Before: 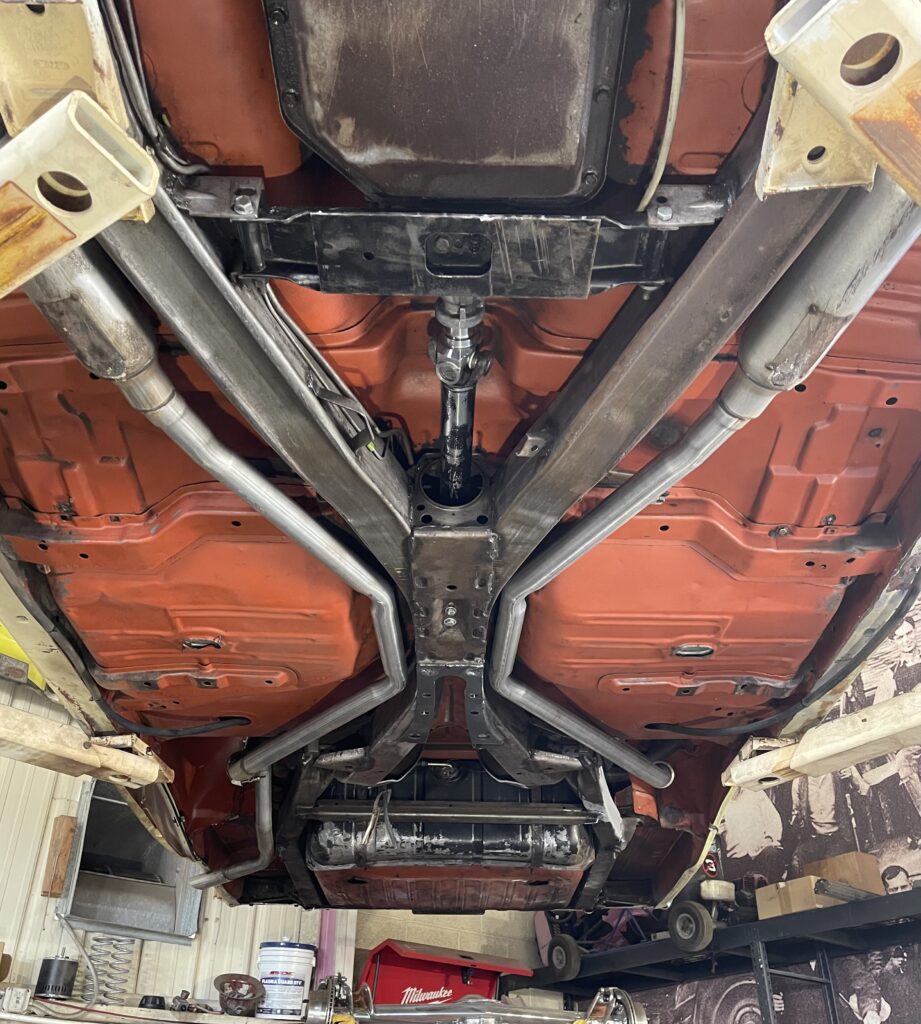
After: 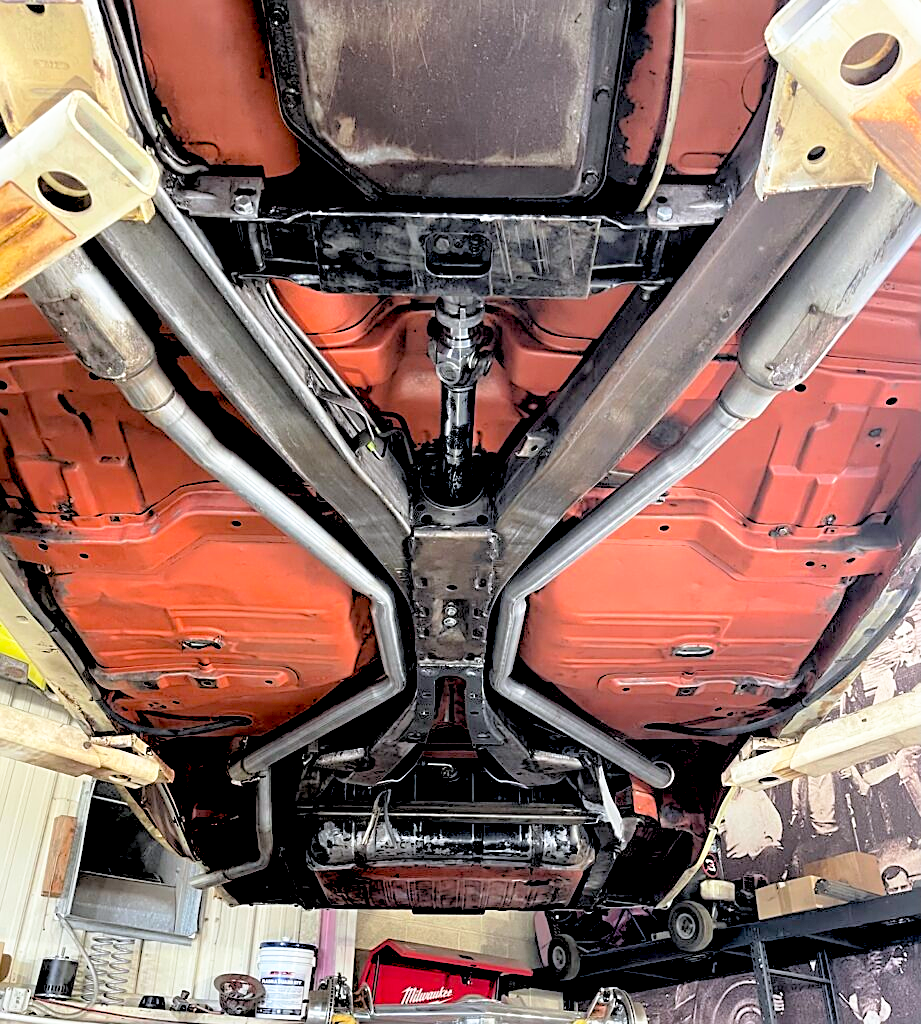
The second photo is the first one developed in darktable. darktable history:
sharpen: on, module defaults
white balance: red 0.983, blue 1.036
base curve: curves: ch0 [(0.017, 0) (0.425, 0.441) (0.844, 0.933) (1, 1)], preserve colors none
rgb levels: levels [[0.027, 0.429, 0.996], [0, 0.5, 1], [0, 0.5, 1]]
